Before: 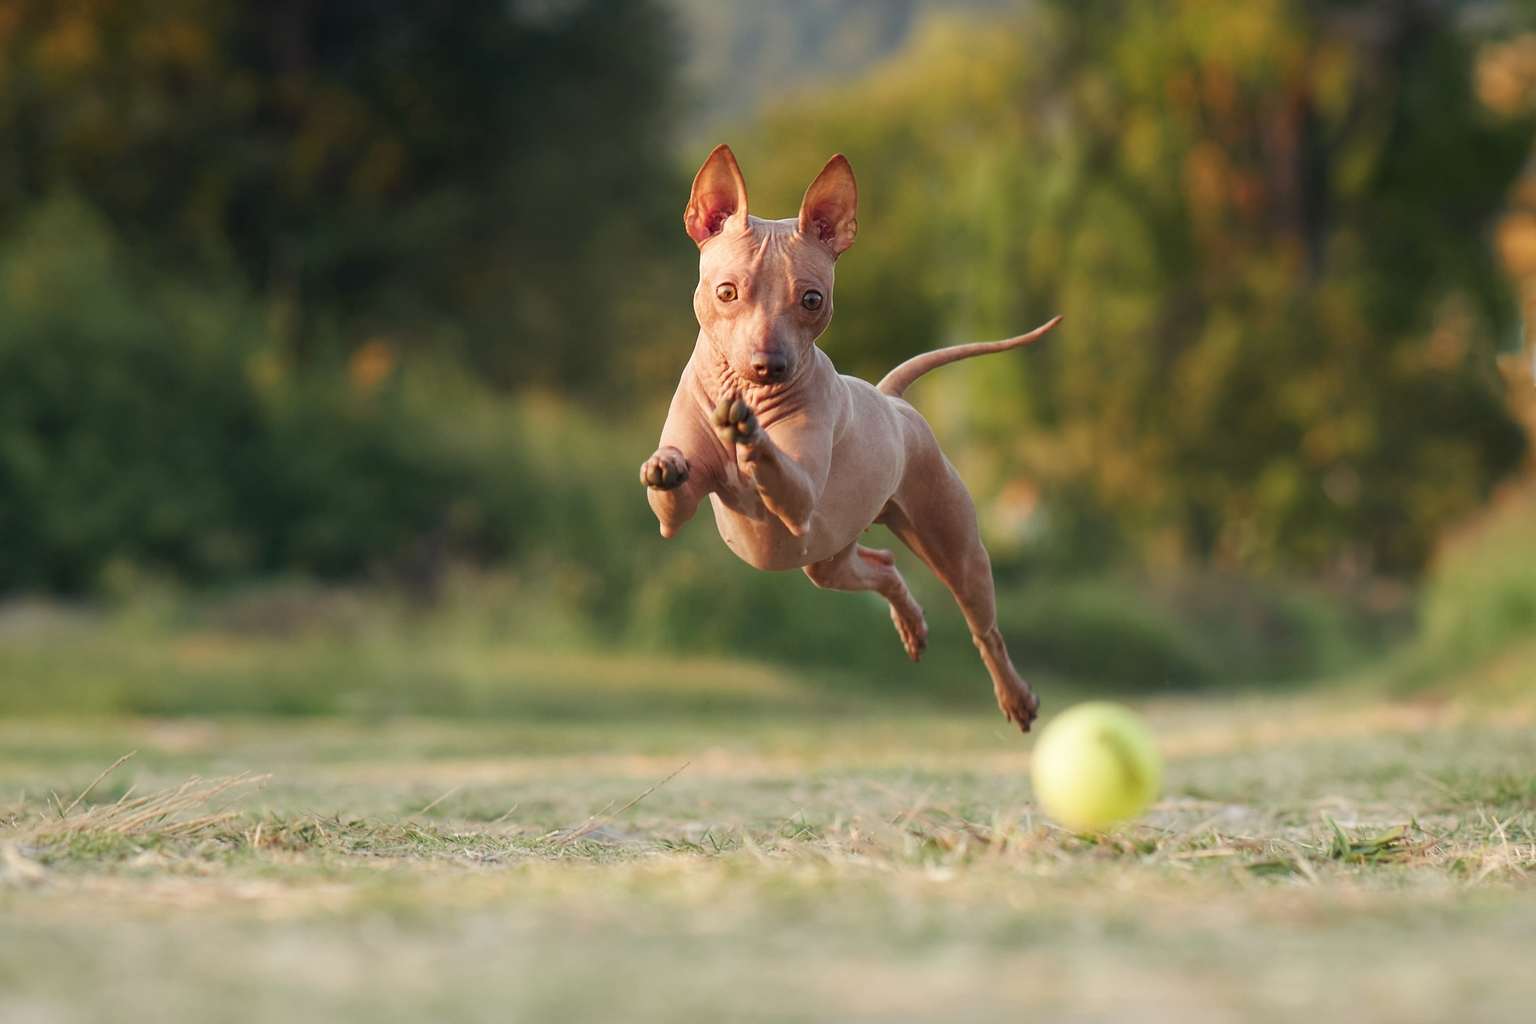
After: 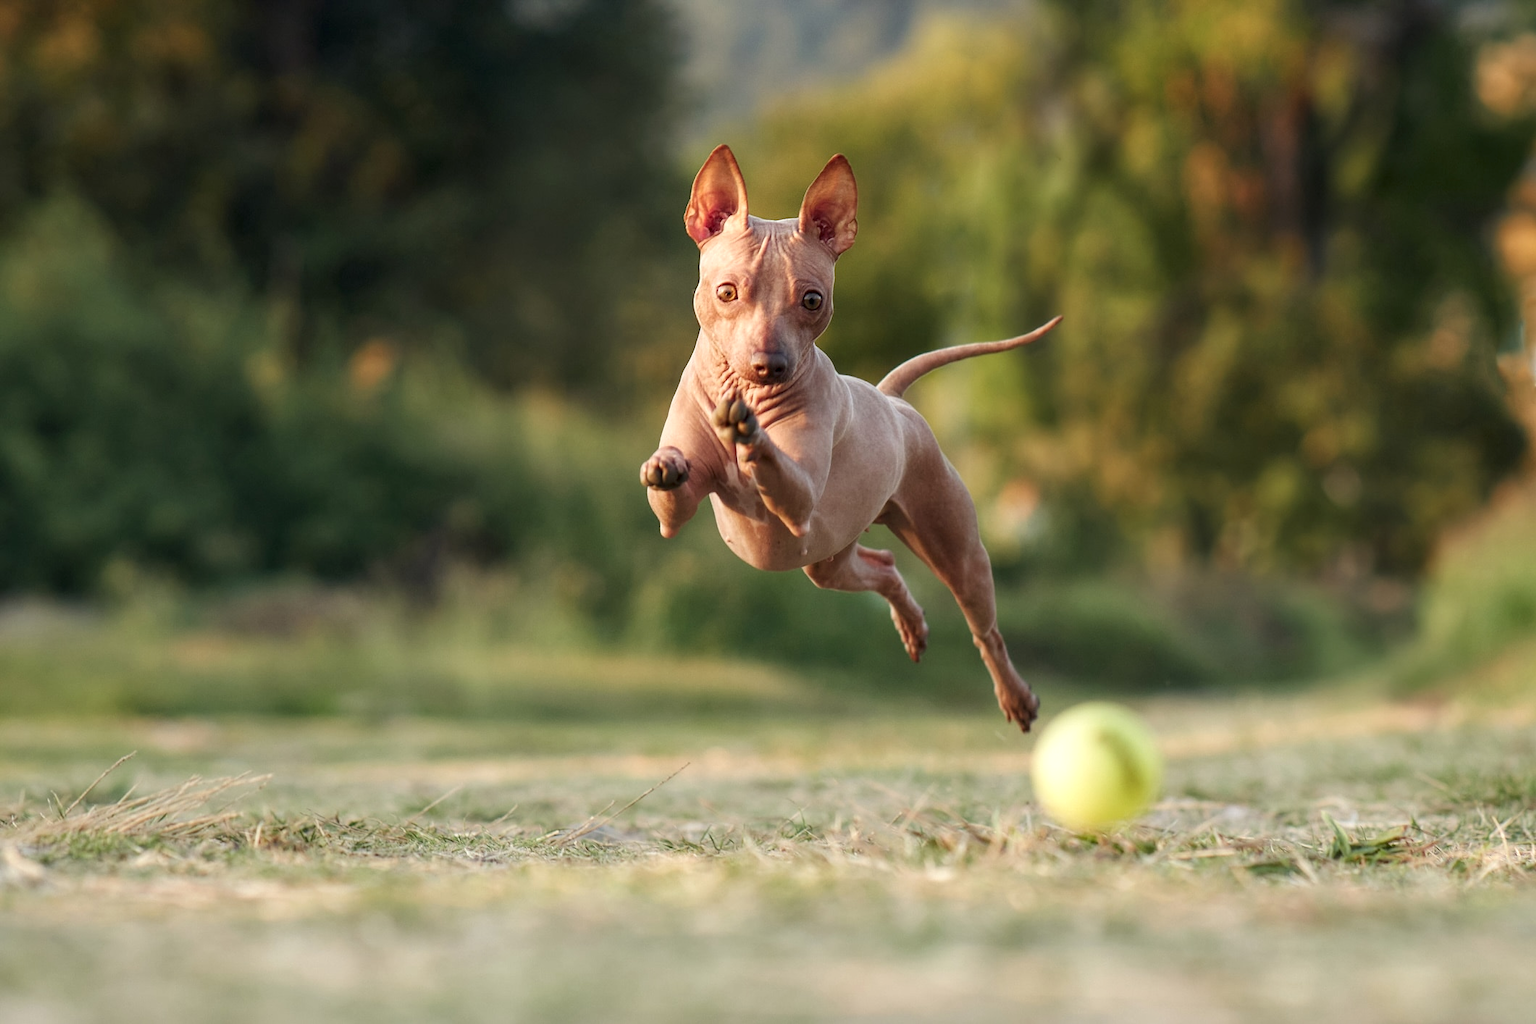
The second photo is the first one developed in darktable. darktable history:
contrast equalizer: y [[0.514, 0.573, 0.581, 0.508, 0.5, 0.5], [0.5 ×6], [0.5 ×6], [0 ×6], [0 ×6]], mix 0.317
local contrast: on, module defaults
